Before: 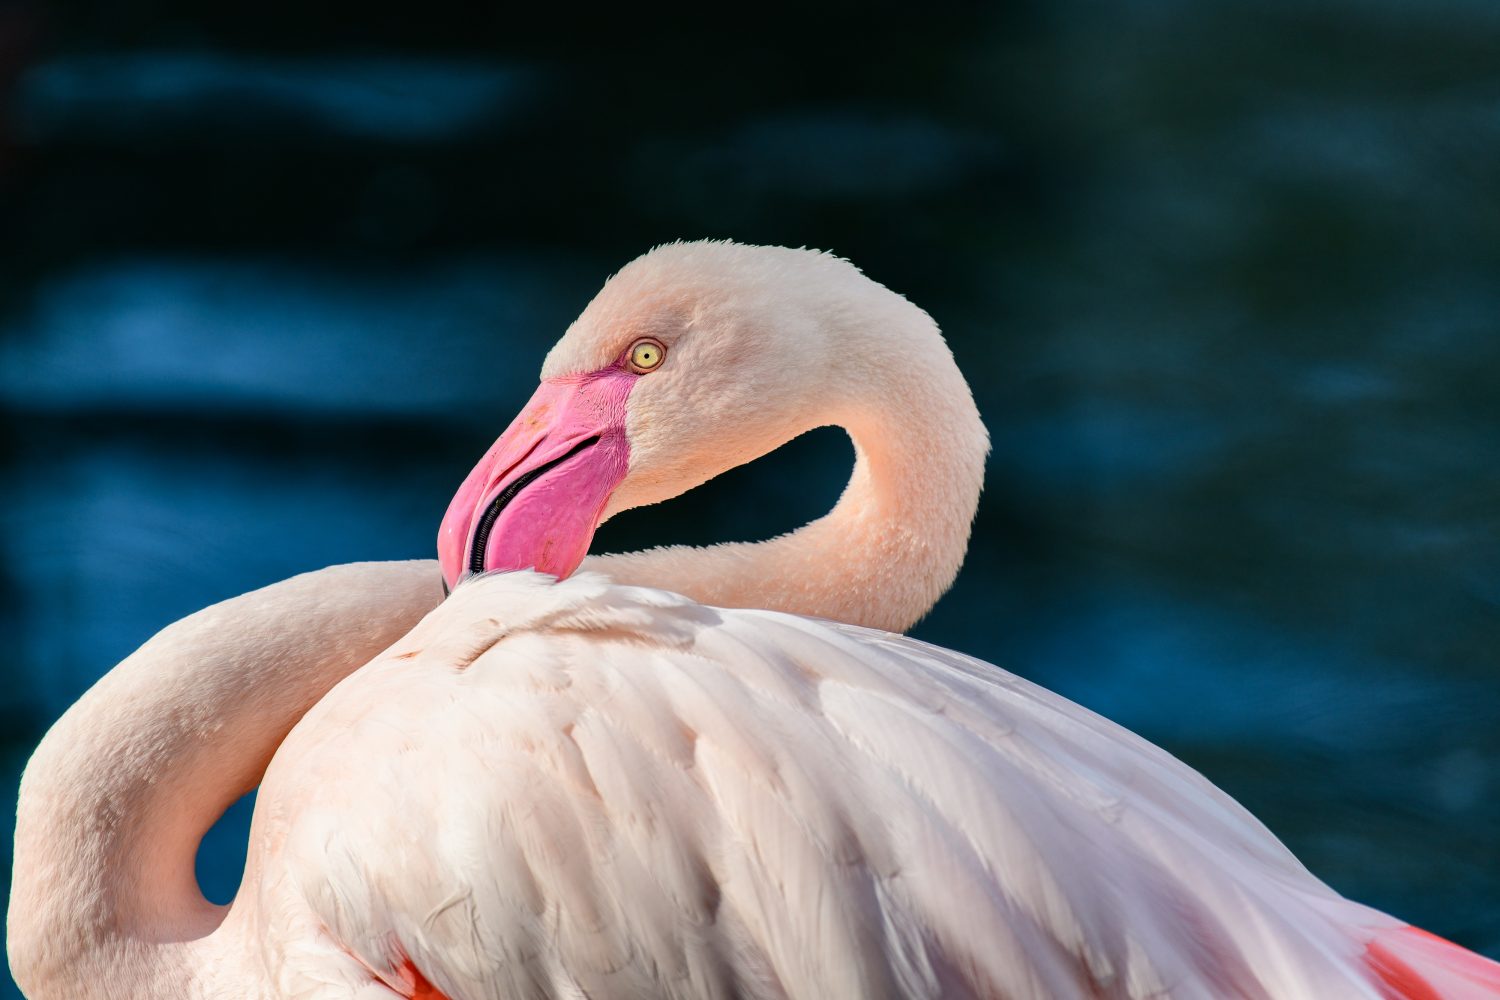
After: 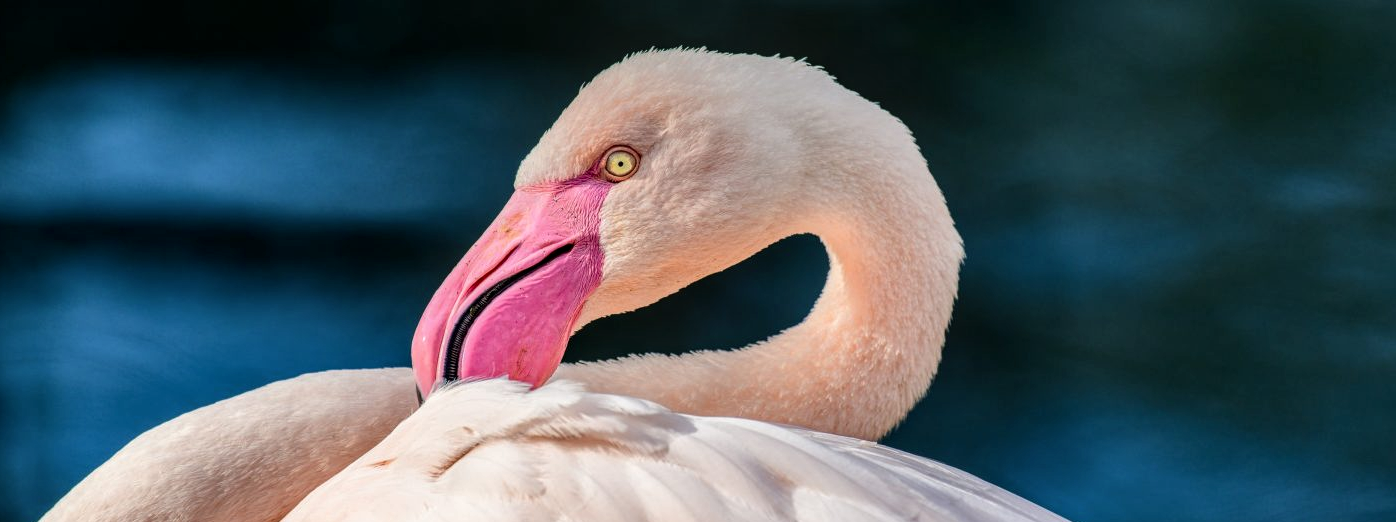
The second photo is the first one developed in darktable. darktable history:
crop: left 1.744%, top 19.225%, right 5.069%, bottom 28.357%
local contrast: detail 130%
